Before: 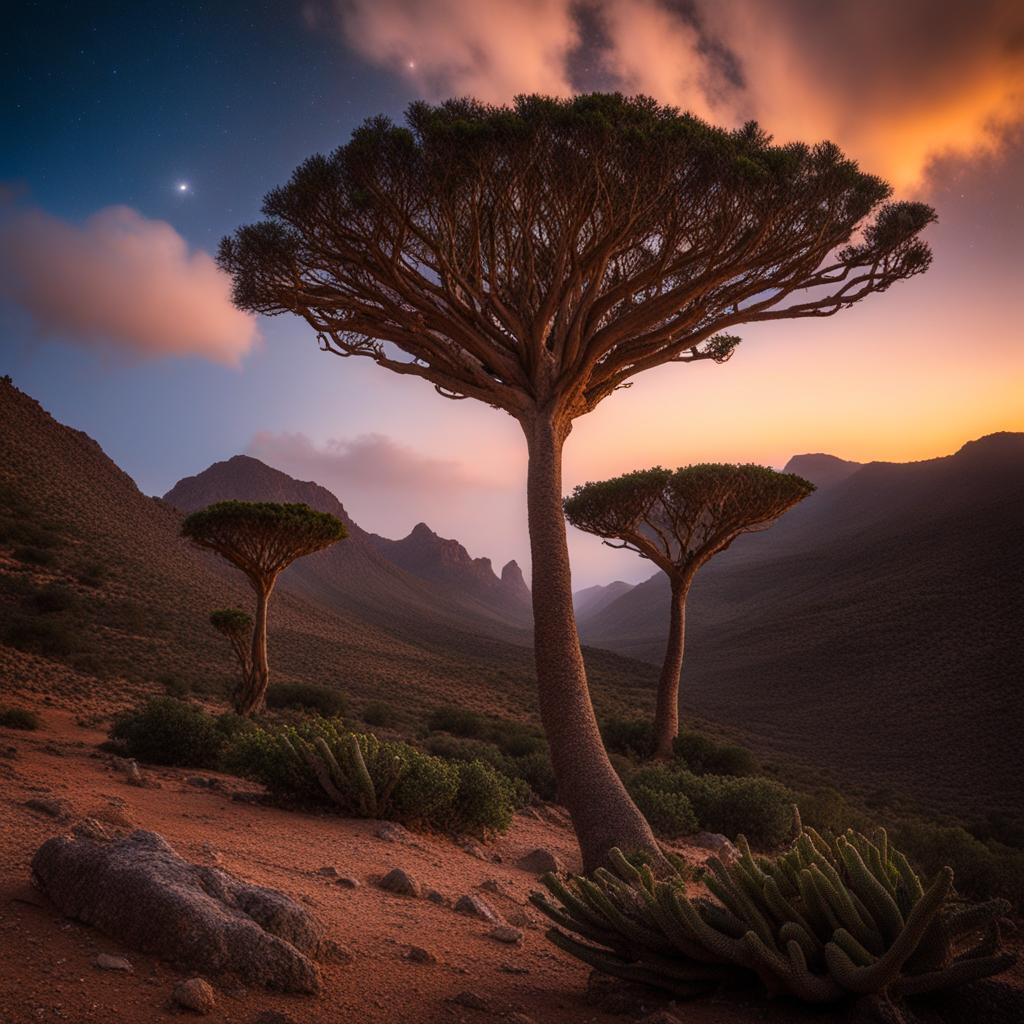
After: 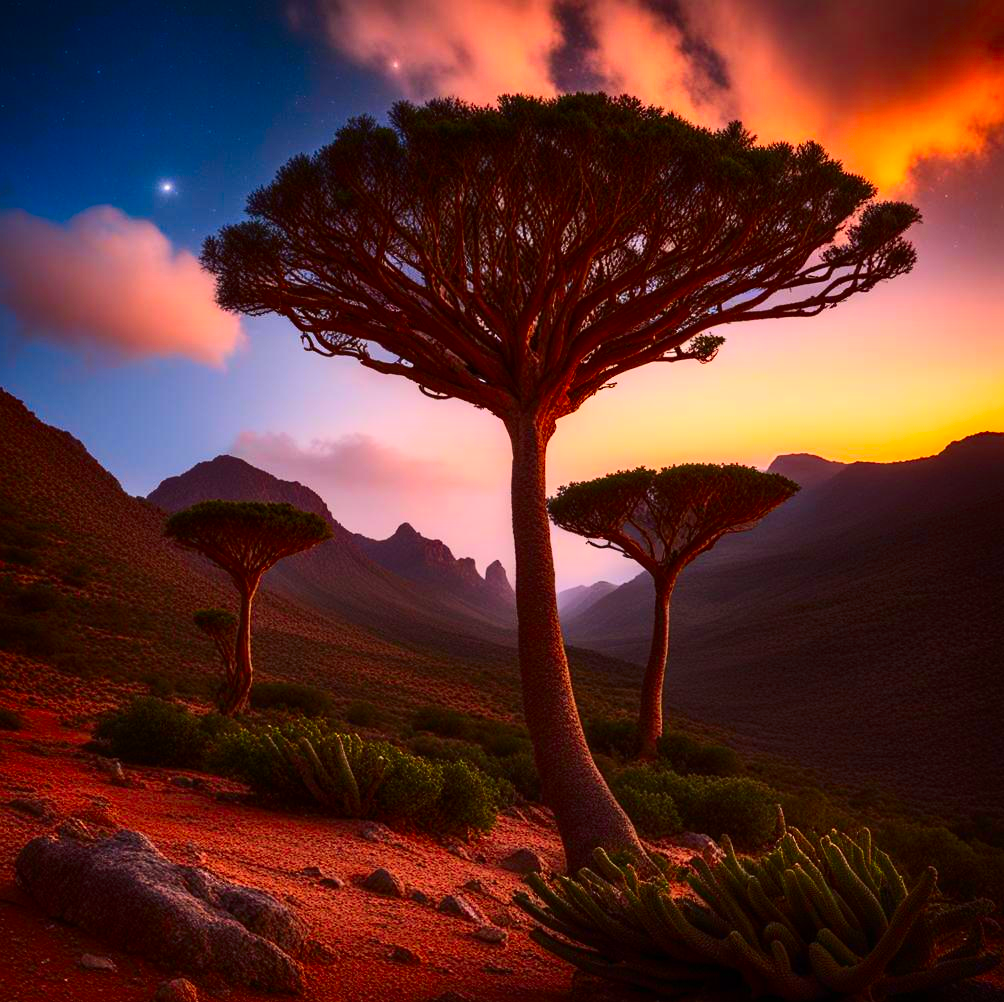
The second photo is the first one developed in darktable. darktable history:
contrast brightness saturation: contrast 0.261, brightness 0.015, saturation 0.879
crop: left 1.64%, right 0.272%, bottom 2.061%
shadows and highlights: shadows 30.8, highlights 1.06, soften with gaussian
